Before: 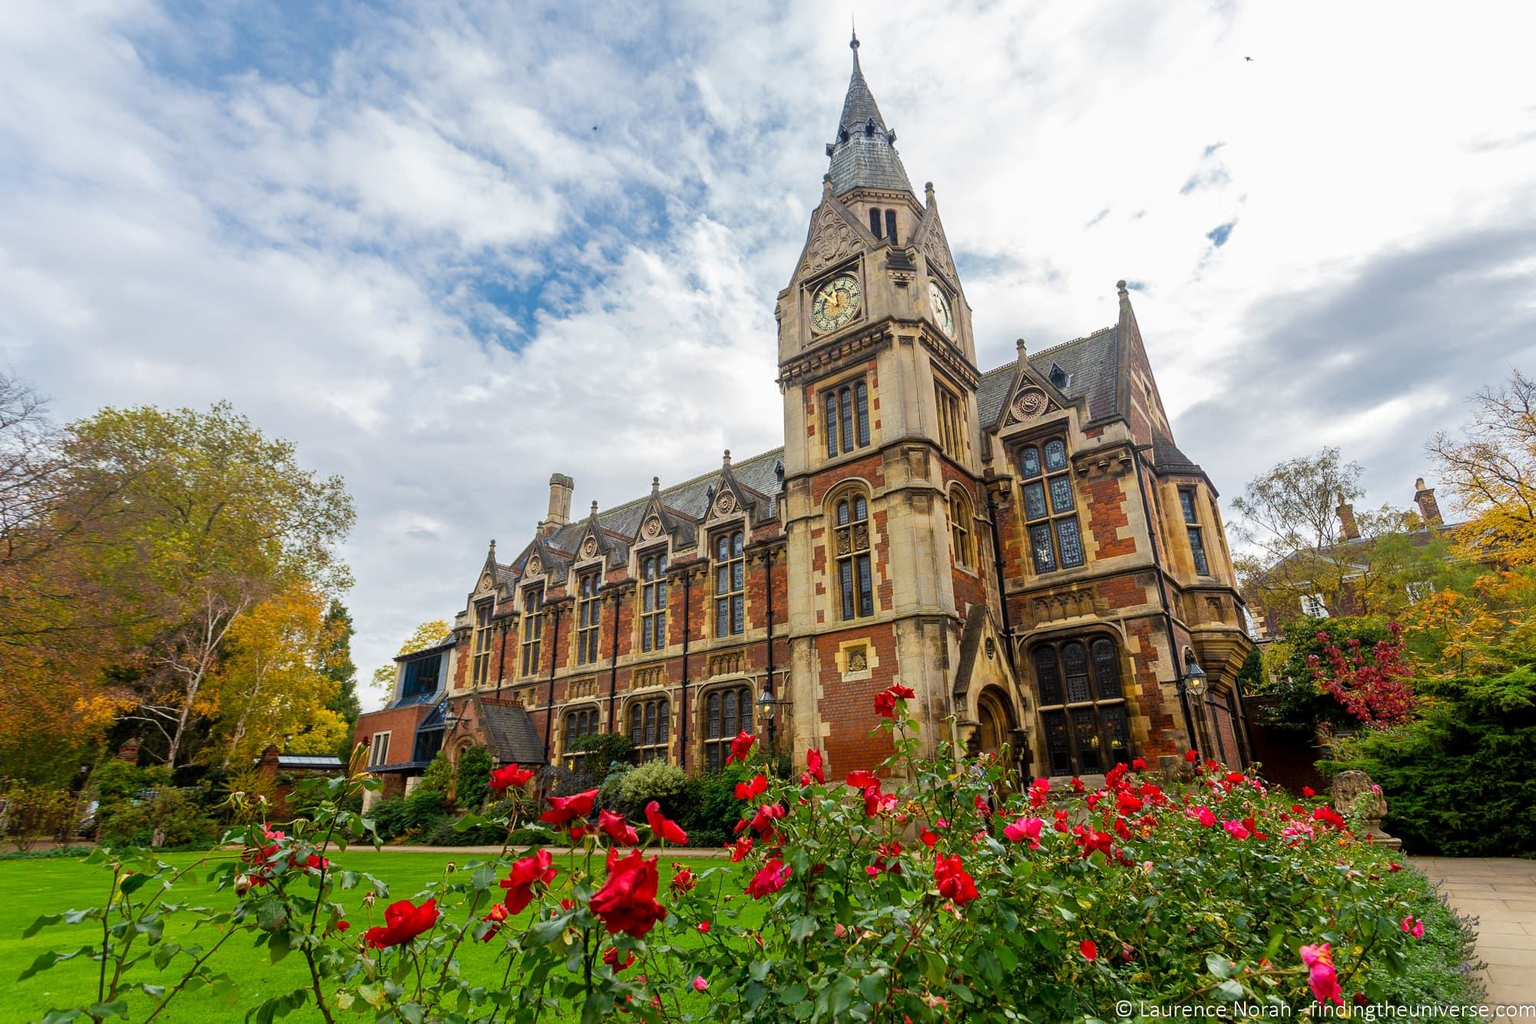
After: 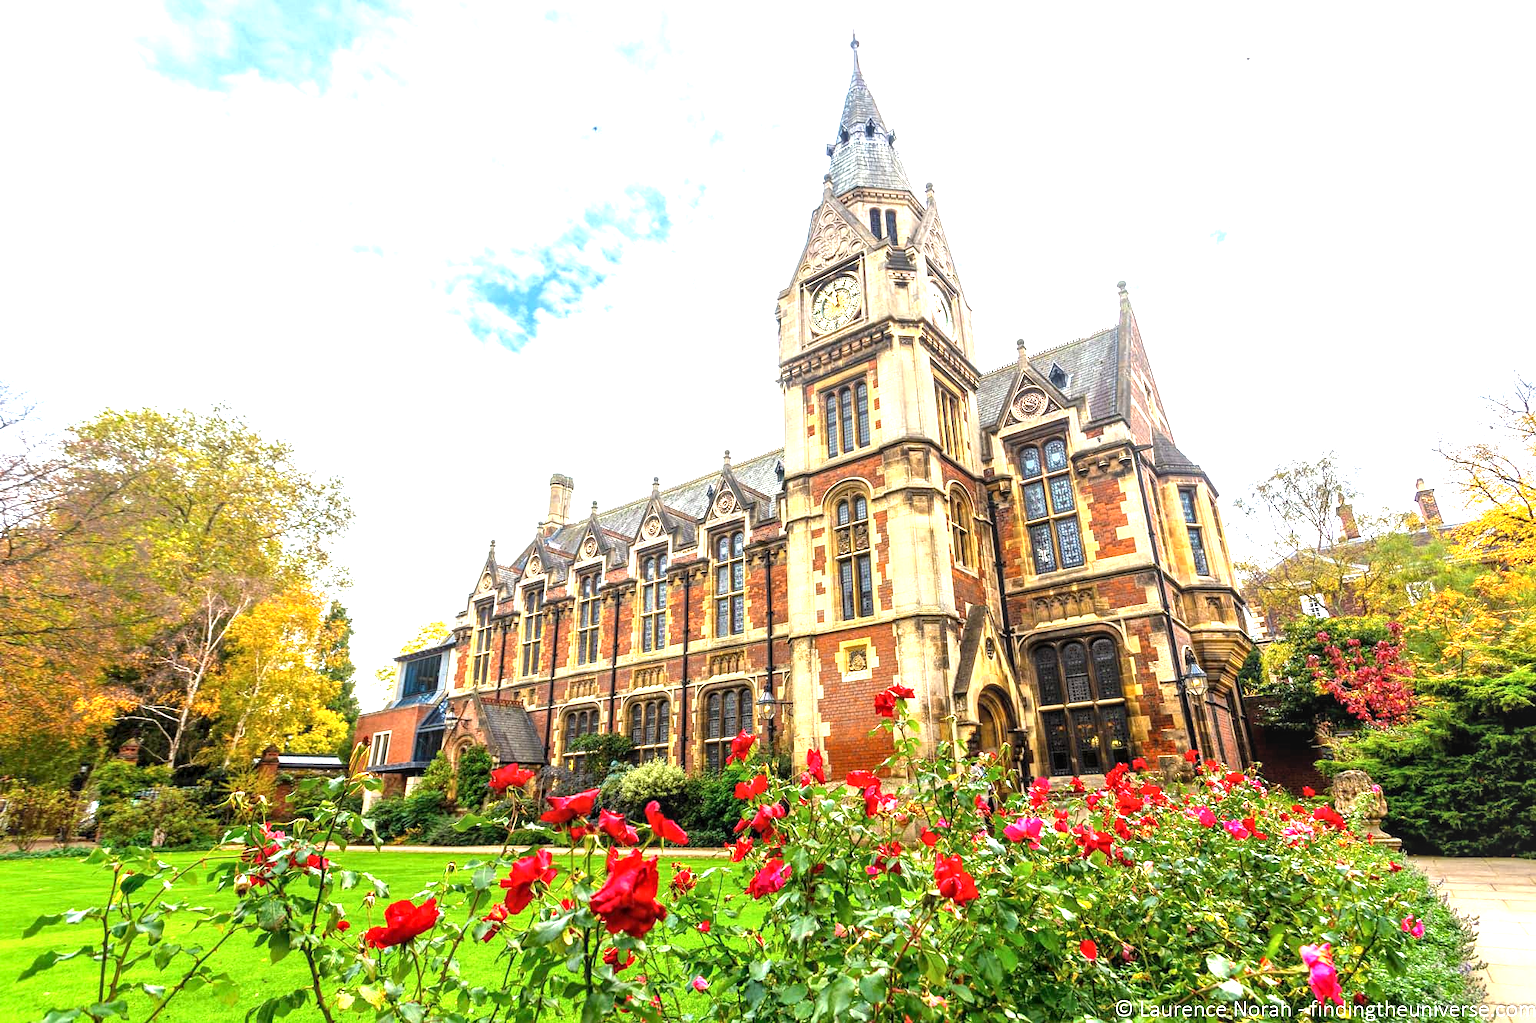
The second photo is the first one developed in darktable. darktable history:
rotate and perspective: automatic cropping original format, crop left 0, crop top 0
local contrast: on, module defaults
exposure: black level correction 0, exposure 1.45 EV, compensate exposure bias true, compensate highlight preservation false
levels: levels [0.016, 0.492, 0.969]
